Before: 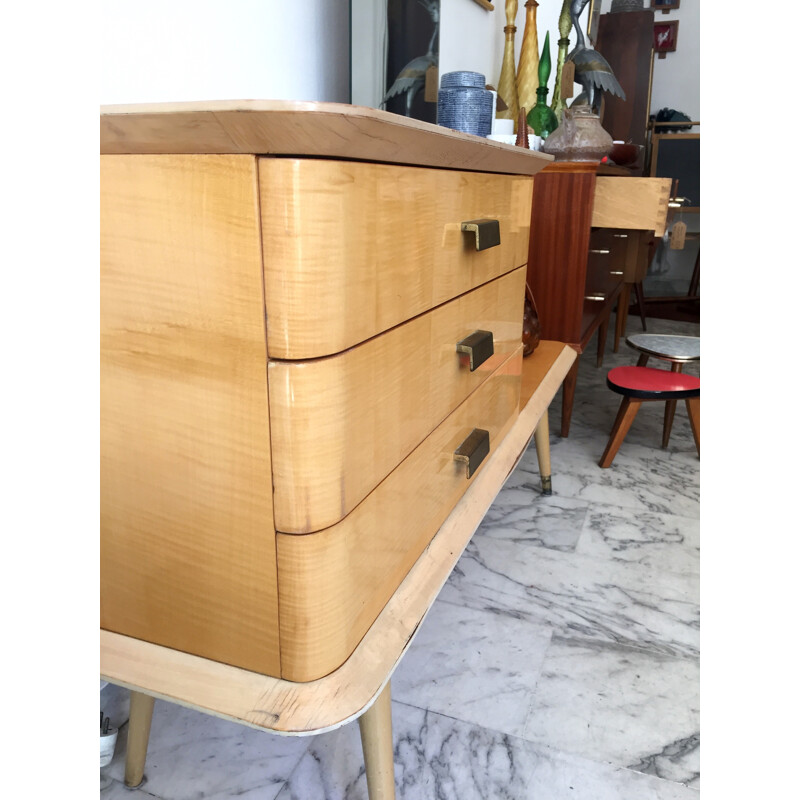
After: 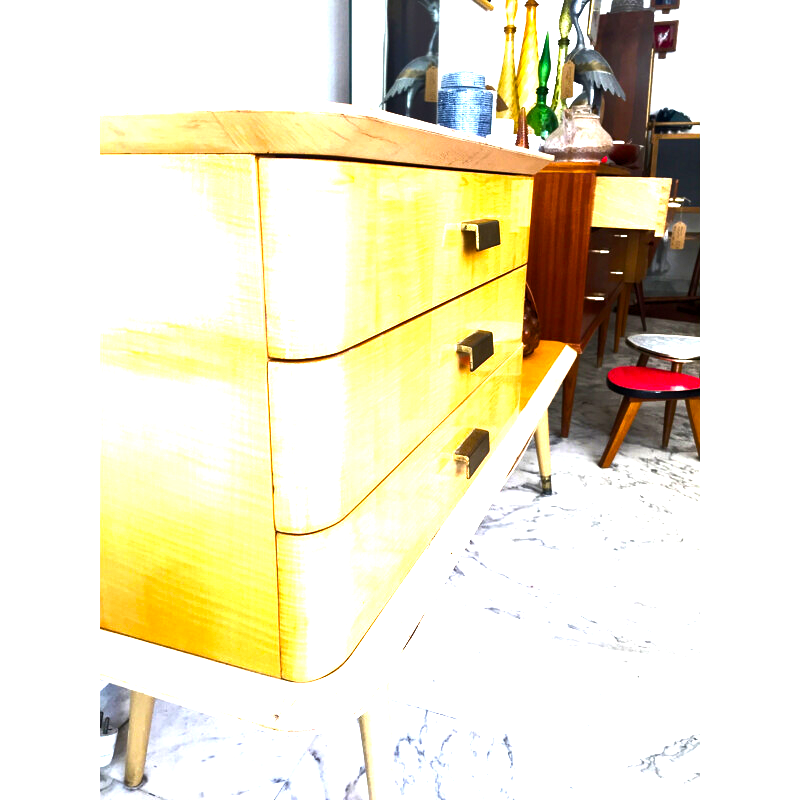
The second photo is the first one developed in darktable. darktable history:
color balance rgb: power › hue 60.81°, perceptual saturation grading › global saturation 20%, perceptual saturation grading › highlights -25.558%, perceptual saturation grading › shadows 49.377%, perceptual brilliance grading › global brilliance 29.503%, perceptual brilliance grading › highlights 50.733%, perceptual brilliance grading › mid-tones 50.336%, perceptual brilliance grading › shadows -22.274%, global vibrance 9.368%
